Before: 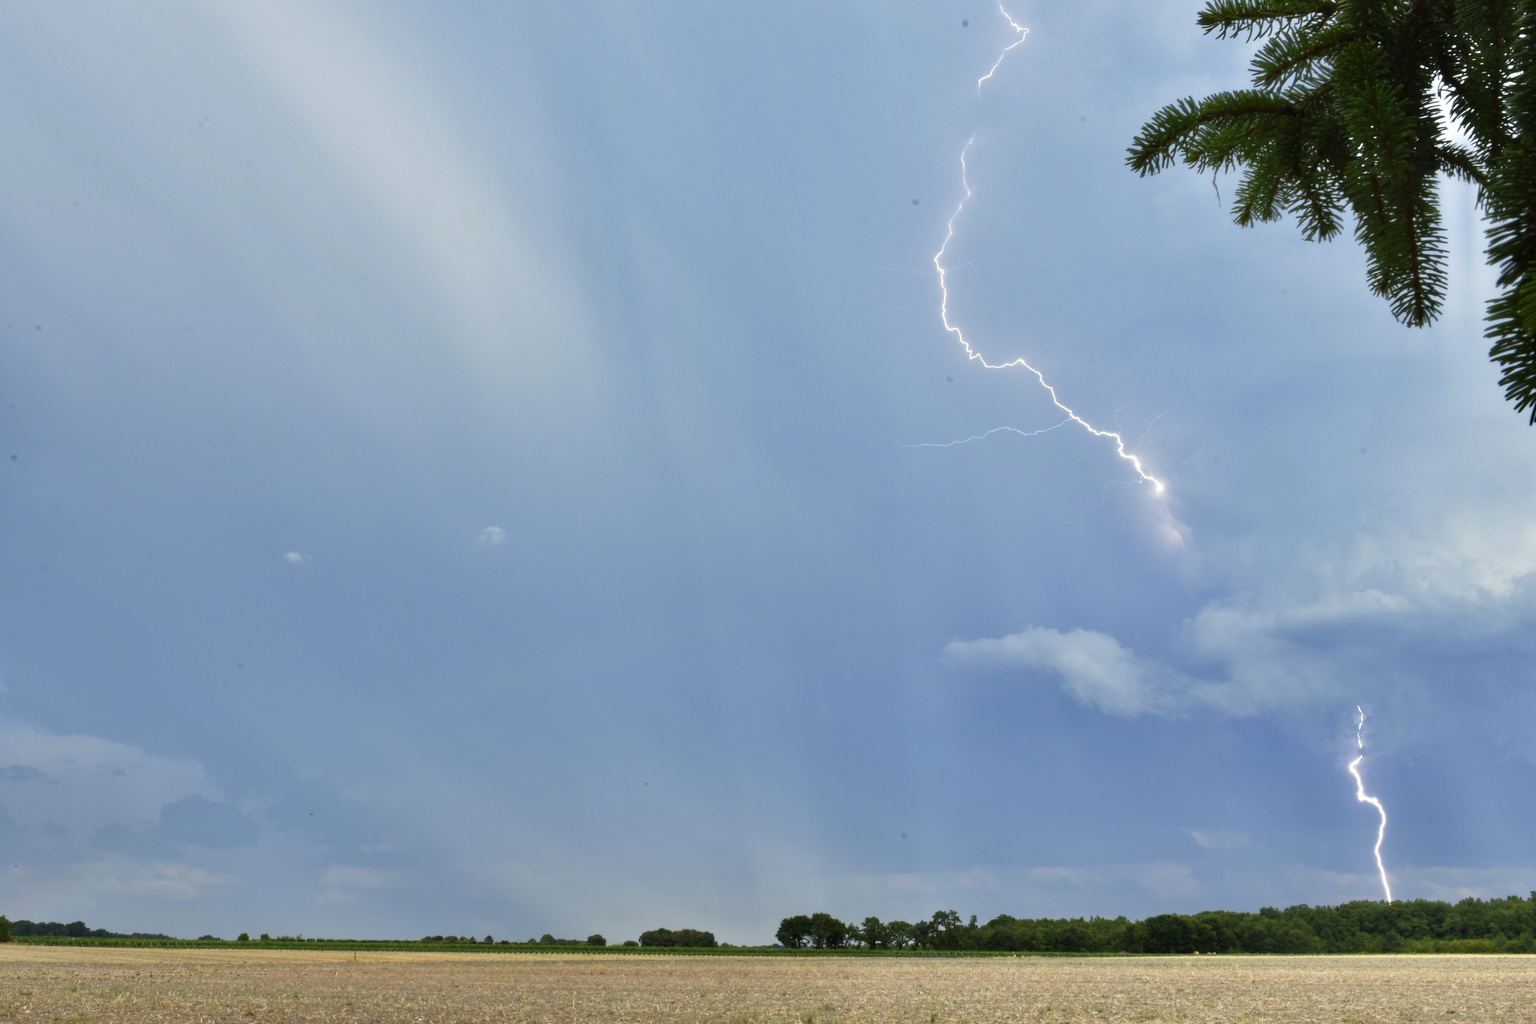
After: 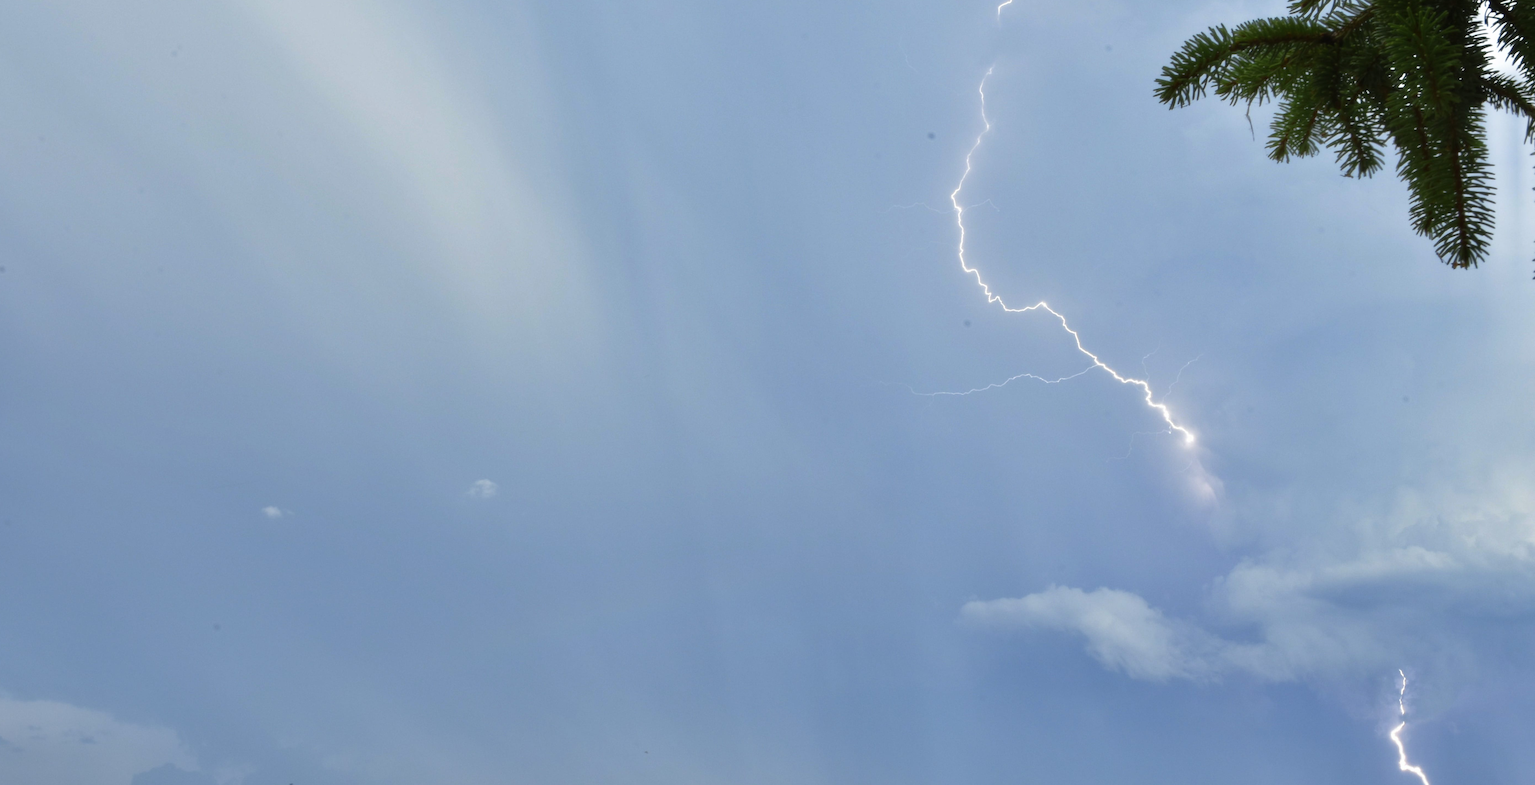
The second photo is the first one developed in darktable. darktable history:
crop: left 2.413%, top 7.26%, right 3.187%, bottom 20.344%
